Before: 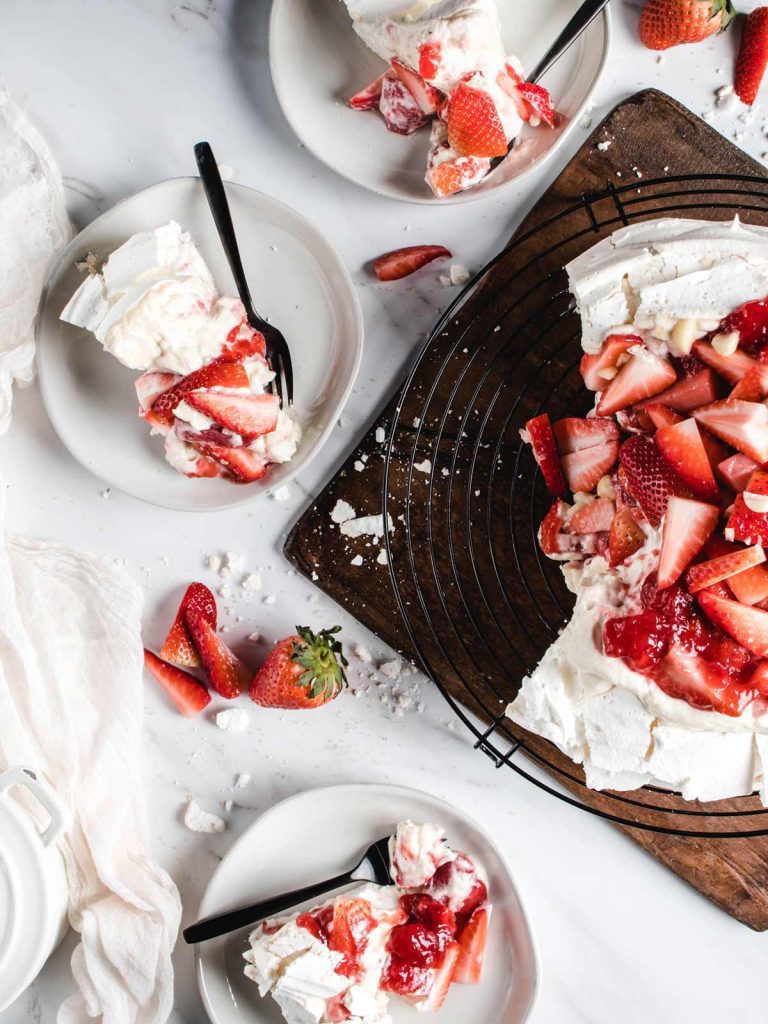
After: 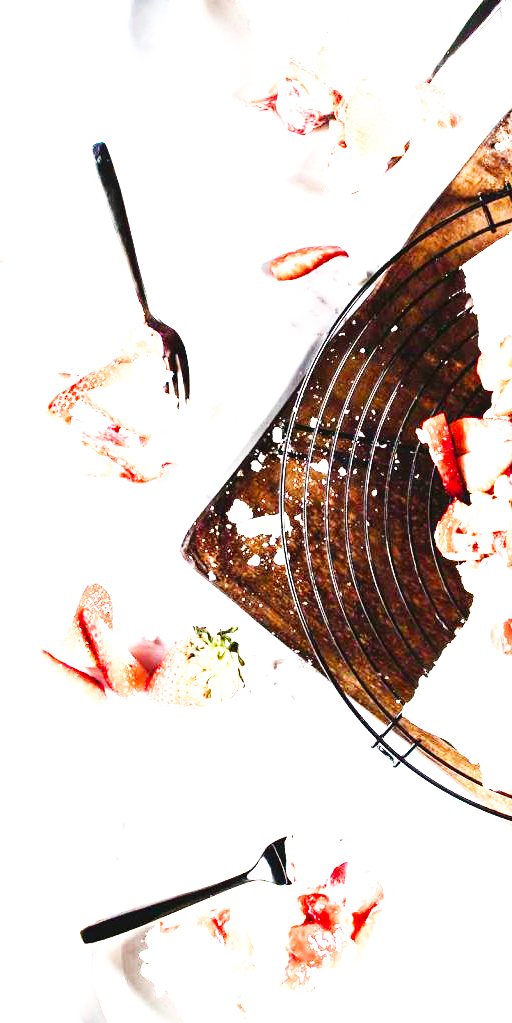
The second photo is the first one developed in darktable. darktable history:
base curve: curves: ch0 [(0, 0.003) (0.001, 0.002) (0.006, 0.004) (0.02, 0.022) (0.048, 0.086) (0.094, 0.234) (0.162, 0.431) (0.258, 0.629) (0.385, 0.8) (0.548, 0.918) (0.751, 0.988) (1, 1)], preserve colors none
crop and rotate: left 13.537%, right 19.796%
color balance rgb: shadows lift › luminance -20%, power › hue 72.24°, highlights gain › luminance 15%, global offset › hue 171.6°, perceptual saturation grading › highlights -30%, perceptual saturation grading › shadows 20%, global vibrance 30%, contrast 10%
exposure: black level correction 0, exposure 2.088 EV, compensate exposure bias true, compensate highlight preservation false
